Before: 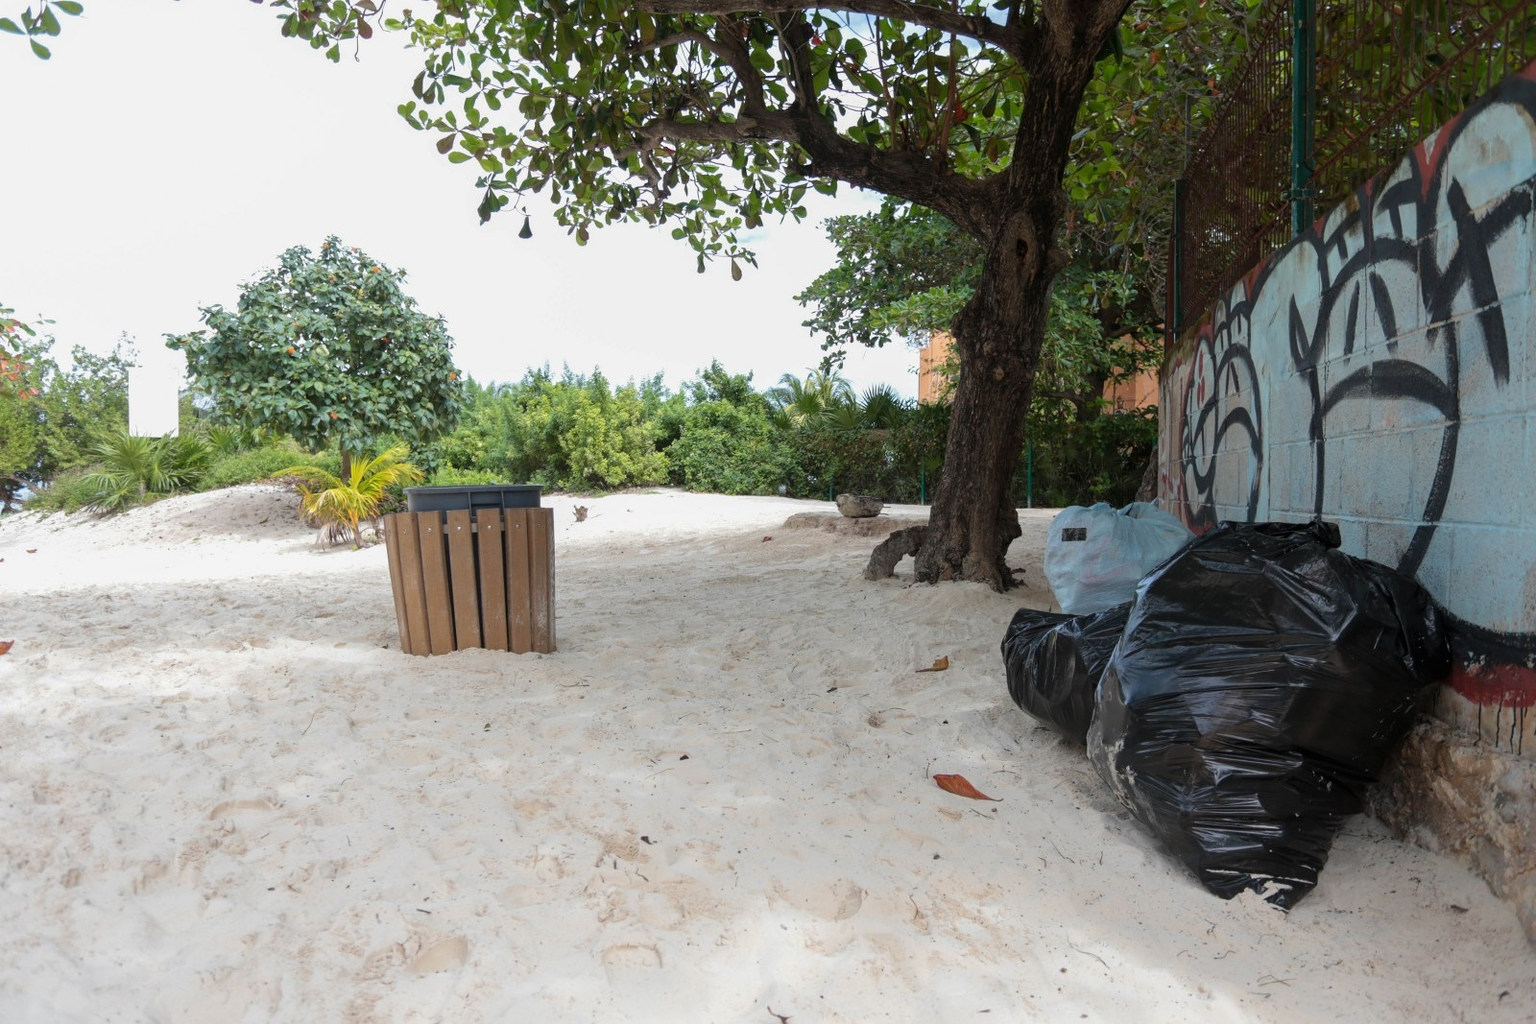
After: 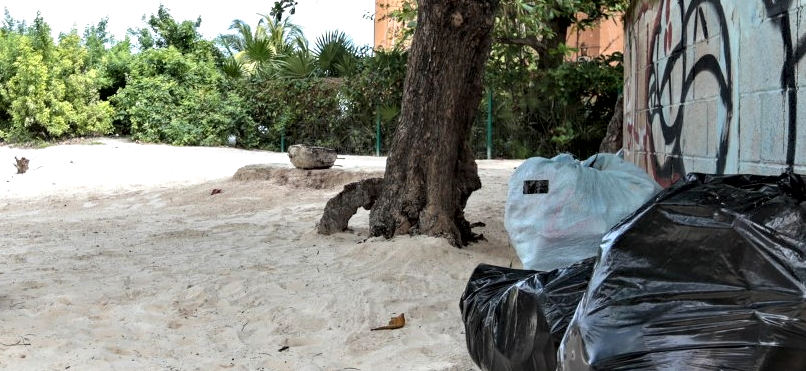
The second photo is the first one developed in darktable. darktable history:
contrast equalizer: octaves 7, y [[0.601, 0.6, 0.598, 0.598, 0.6, 0.601], [0.5 ×6], [0.5 ×6], [0 ×6], [0 ×6]]
crop: left 36.481%, top 34.753%, right 13.127%, bottom 30.424%
contrast brightness saturation: contrast 0.055, brightness 0.067, saturation 0.01
exposure: black level correction 0, exposure 0.301 EV, compensate highlight preservation false
